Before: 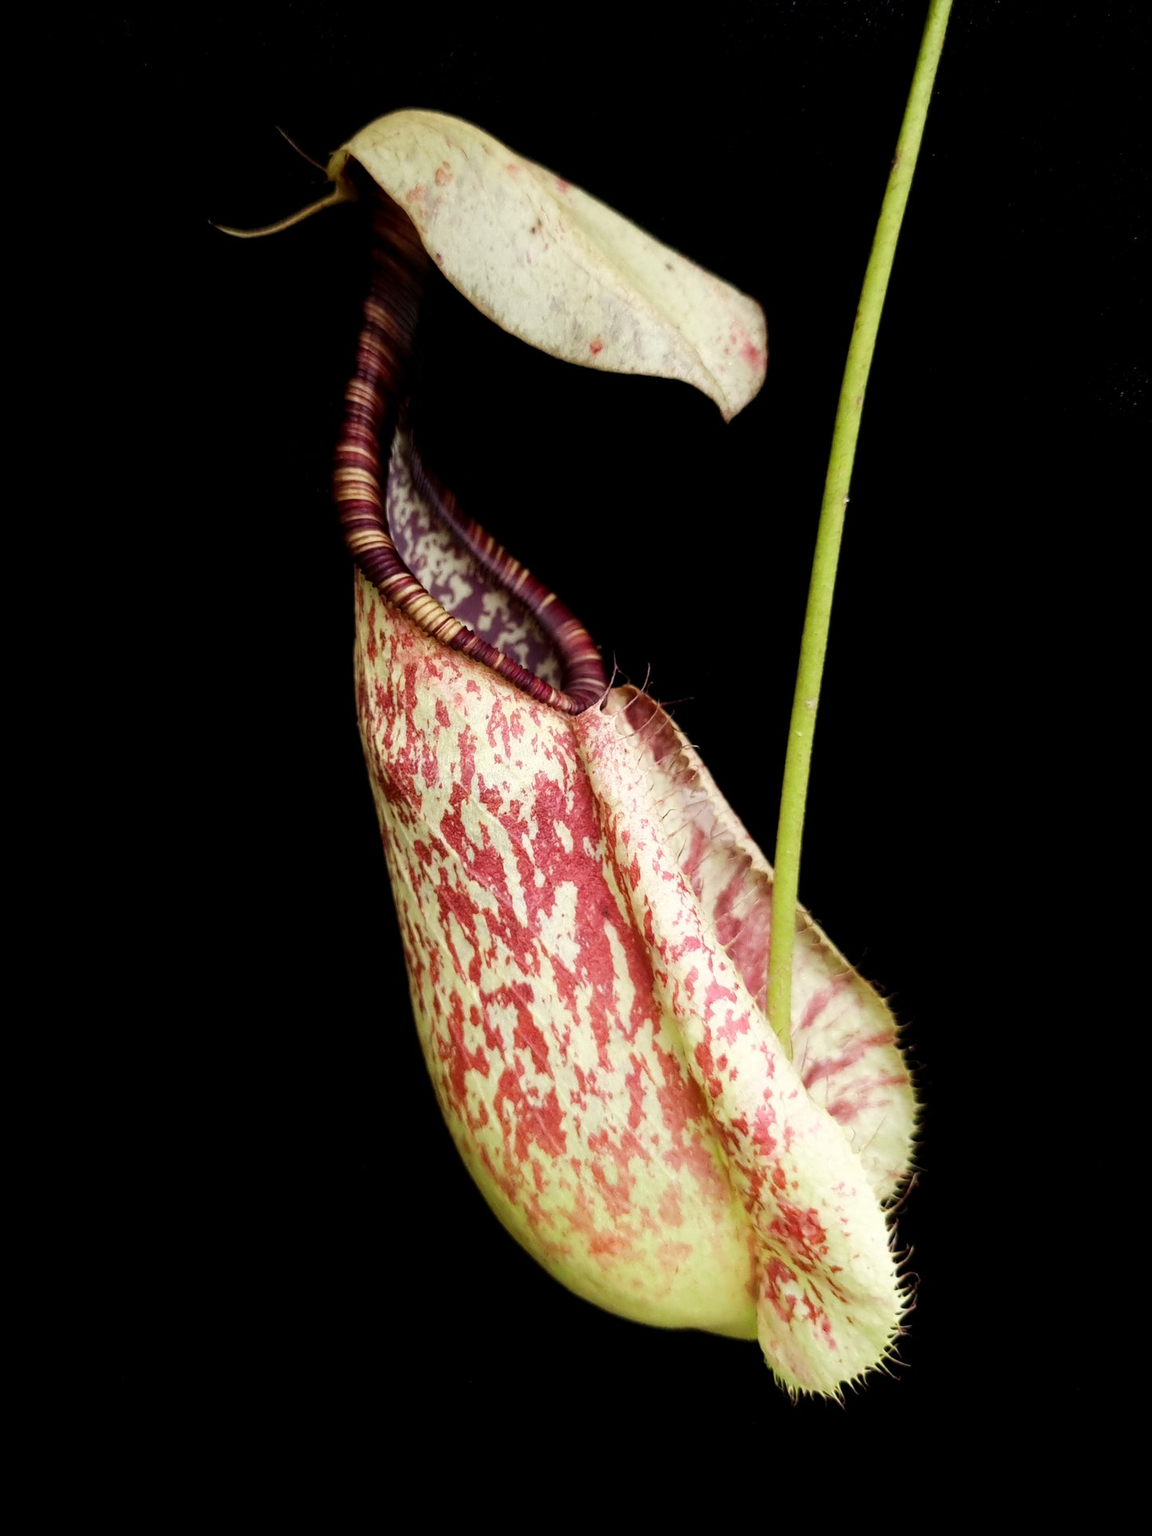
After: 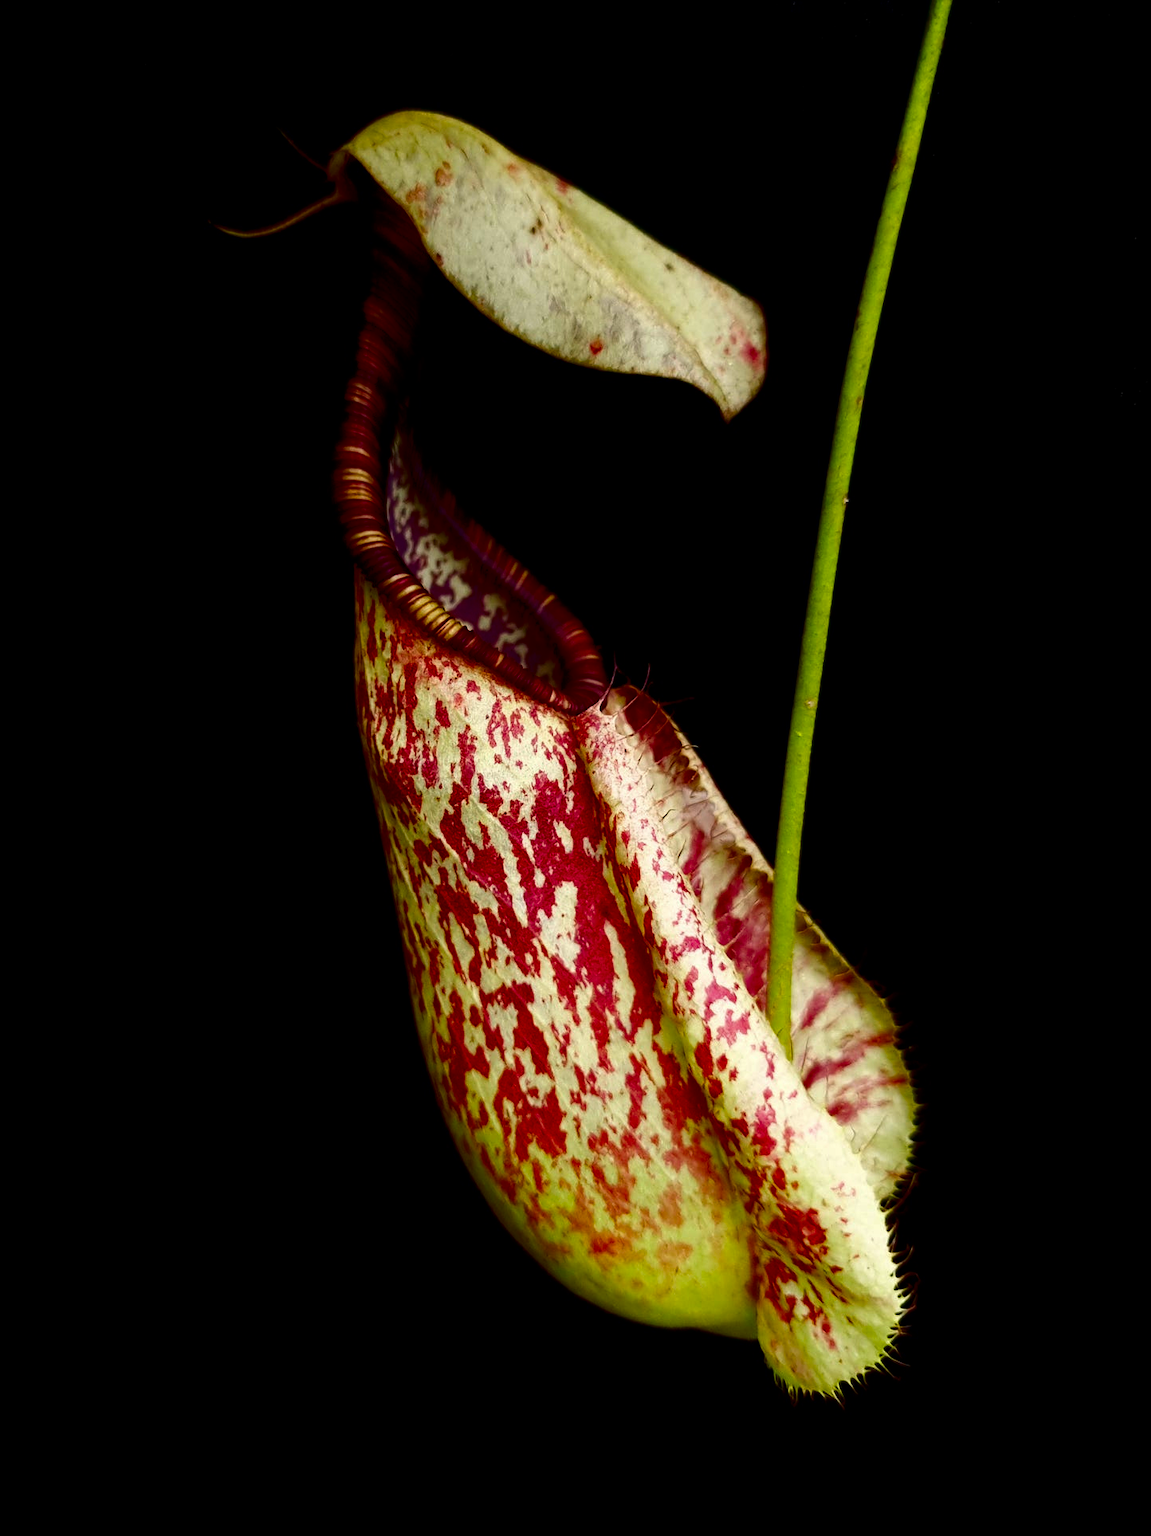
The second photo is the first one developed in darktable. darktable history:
color balance rgb: perceptual saturation grading › global saturation 30%, global vibrance 30%
contrast brightness saturation: contrast 0.09, brightness -0.59, saturation 0.17
